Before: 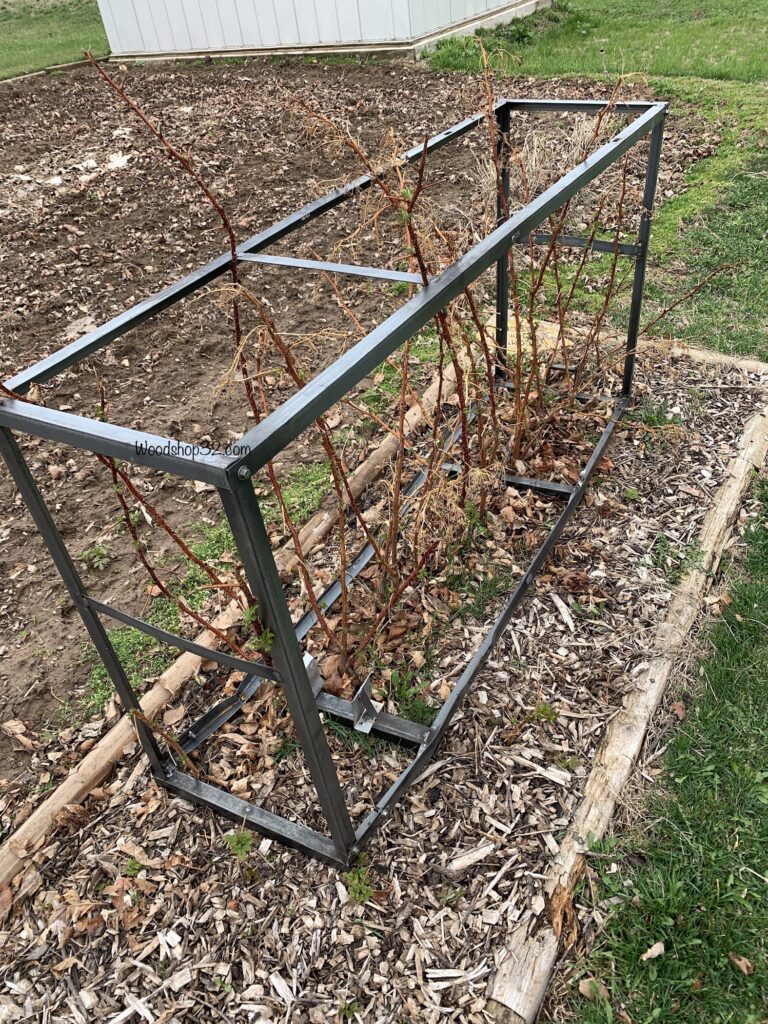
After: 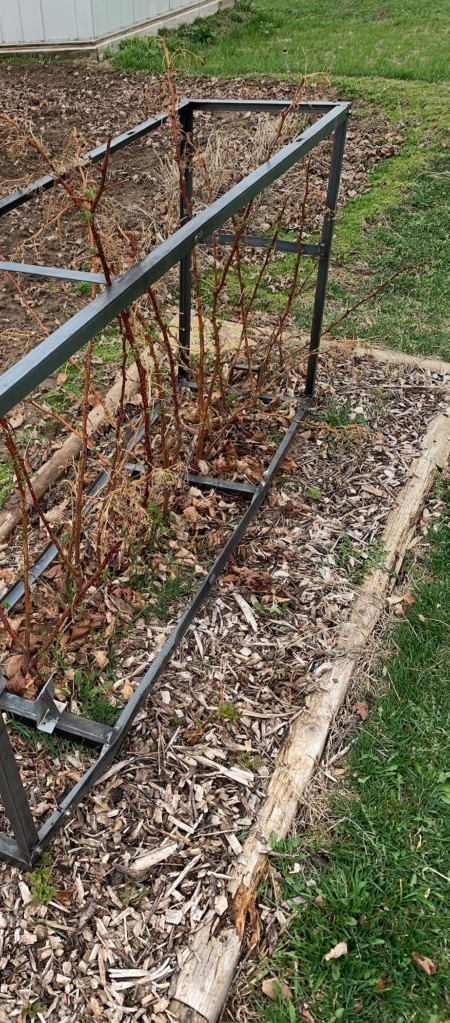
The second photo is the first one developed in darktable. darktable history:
graduated density: on, module defaults
crop: left 41.402%
